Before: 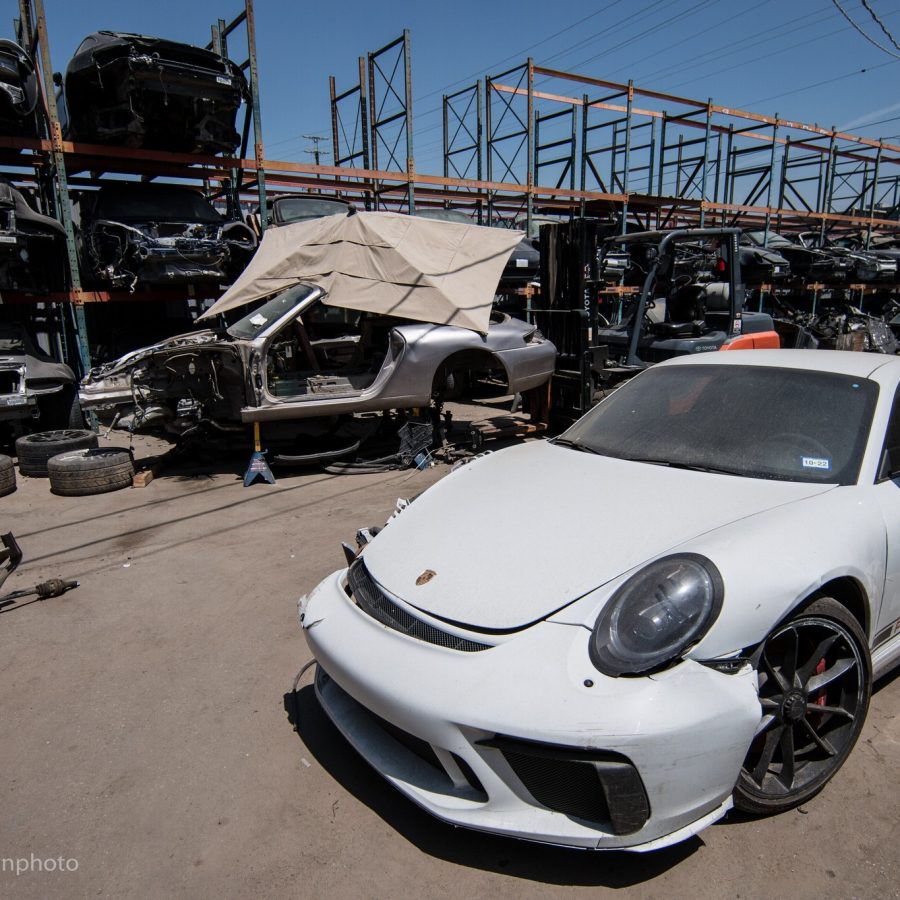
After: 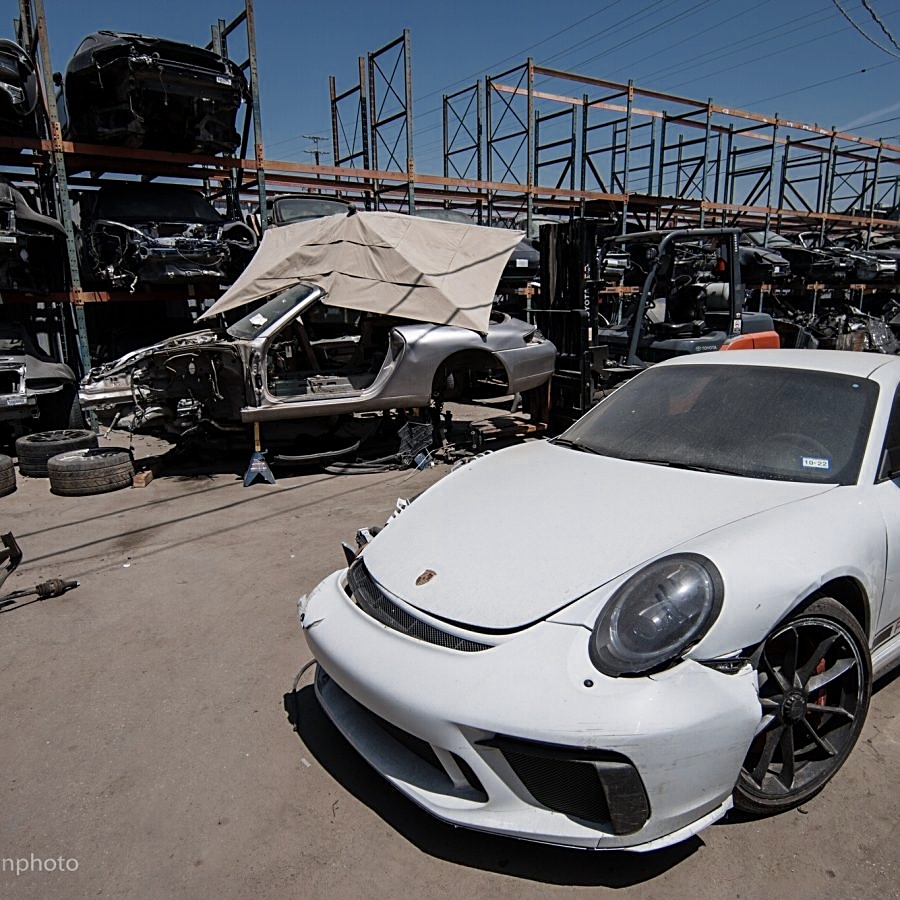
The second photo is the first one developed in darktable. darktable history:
exposure: exposure 0.014 EV, compensate highlight preservation false
sharpen: on, module defaults
color zones: curves: ch0 [(0, 0.5) (0.125, 0.4) (0.25, 0.5) (0.375, 0.4) (0.5, 0.4) (0.625, 0.35) (0.75, 0.35) (0.875, 0.5)]; ch1 [(0, 0.35) (0.125, 0.45) (0.25, 0.35) (0.375, 0.35) (0.5, 0.35) (0.625, 0.35) (0.75, 0.45) (0.875, 0.35)]; ch2 [(0, 0.6) (0.125, 0.5) (0.25, 0.5) (0.375, 0.6) (0.5, 0.6) (0.625, 0.5) (0.75, 0.5) (0.875, 0.5)]
